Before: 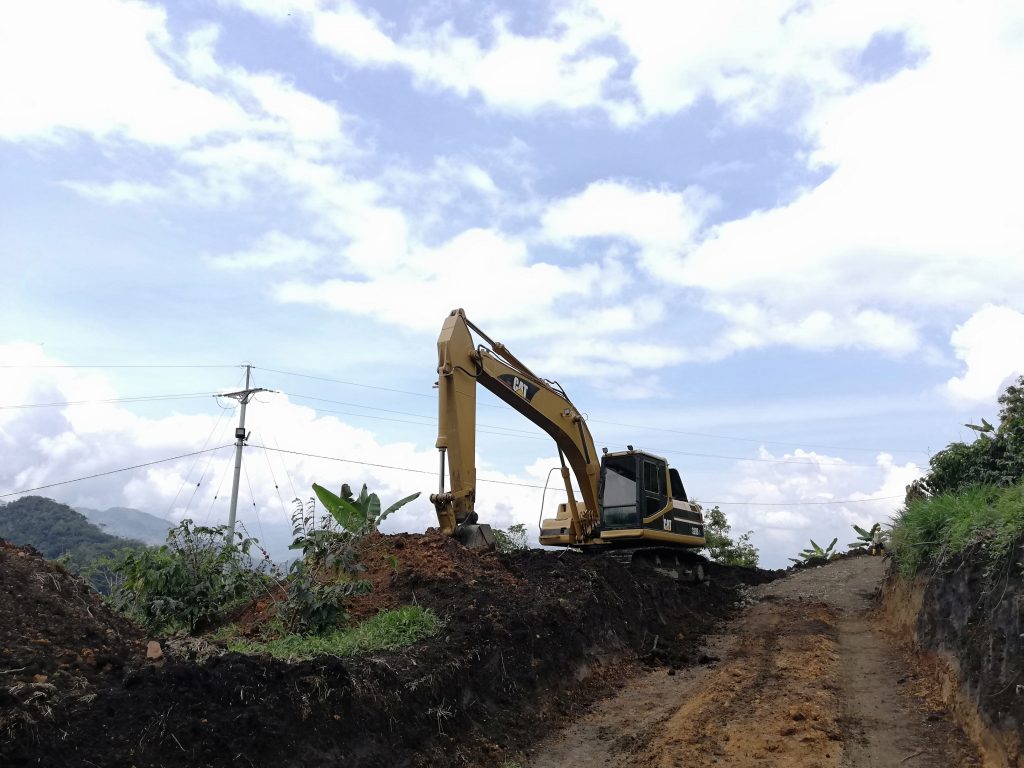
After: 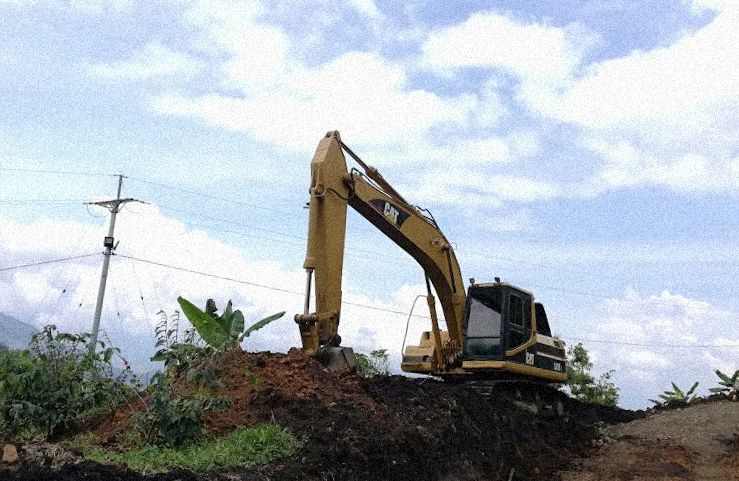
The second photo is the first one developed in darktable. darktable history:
grain: coarseness 9.38 ISO, strength 34.99%, mid-tones bias 0%
crop and rotate: angle -3.37°, left 9.79%, top 20.73%, right 12.42%, bottom 11.82%
velvia: on, module defaults
